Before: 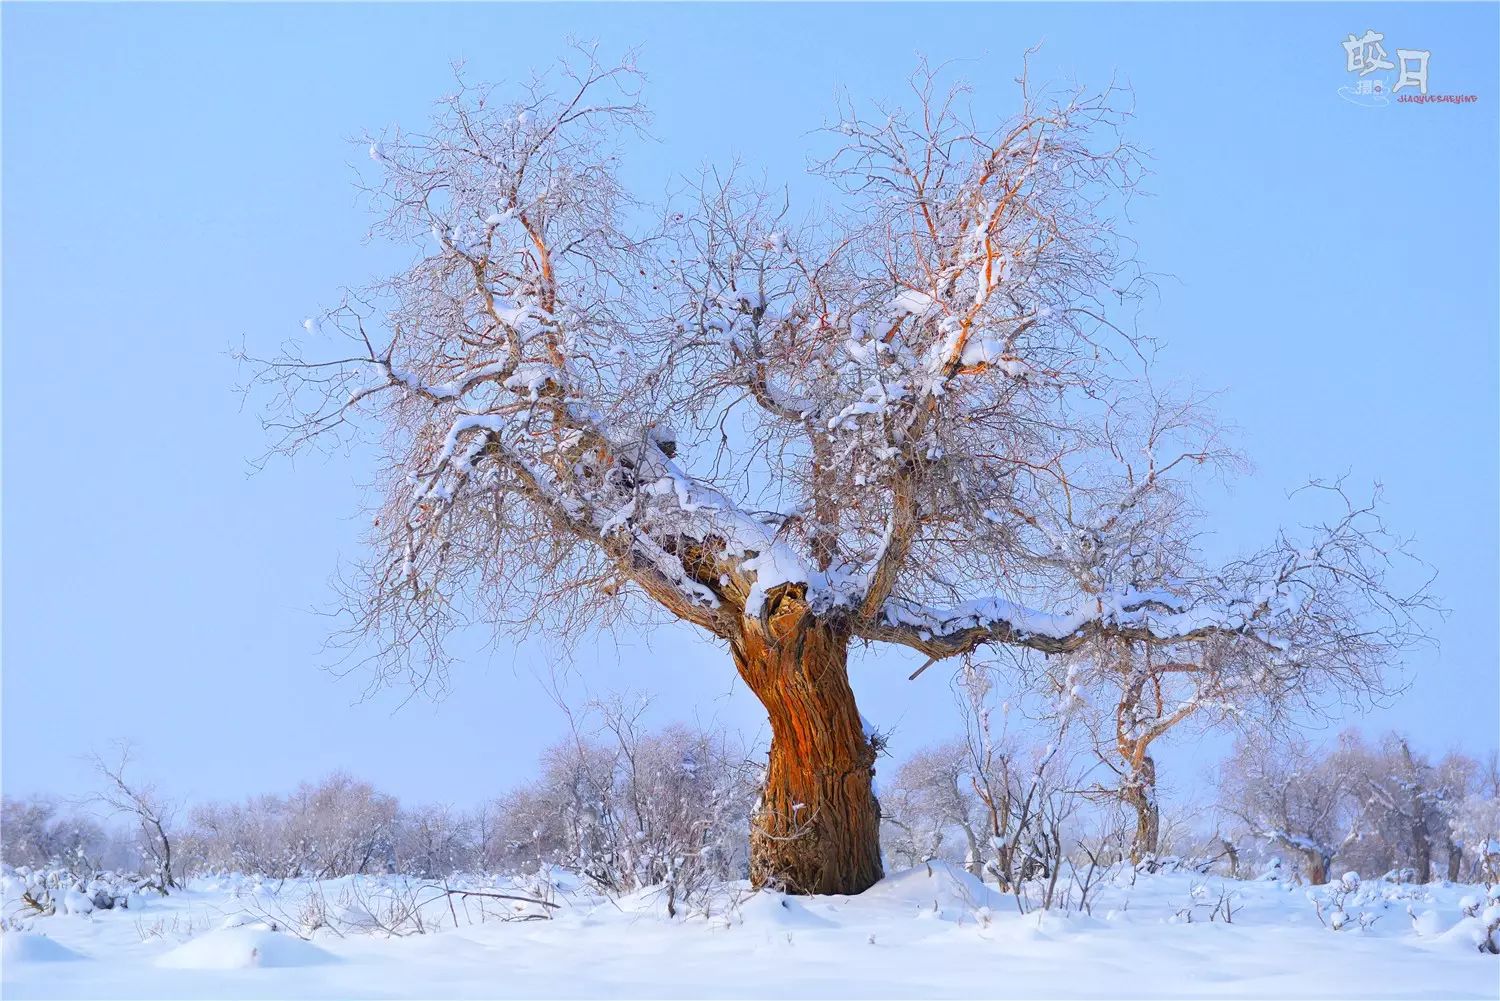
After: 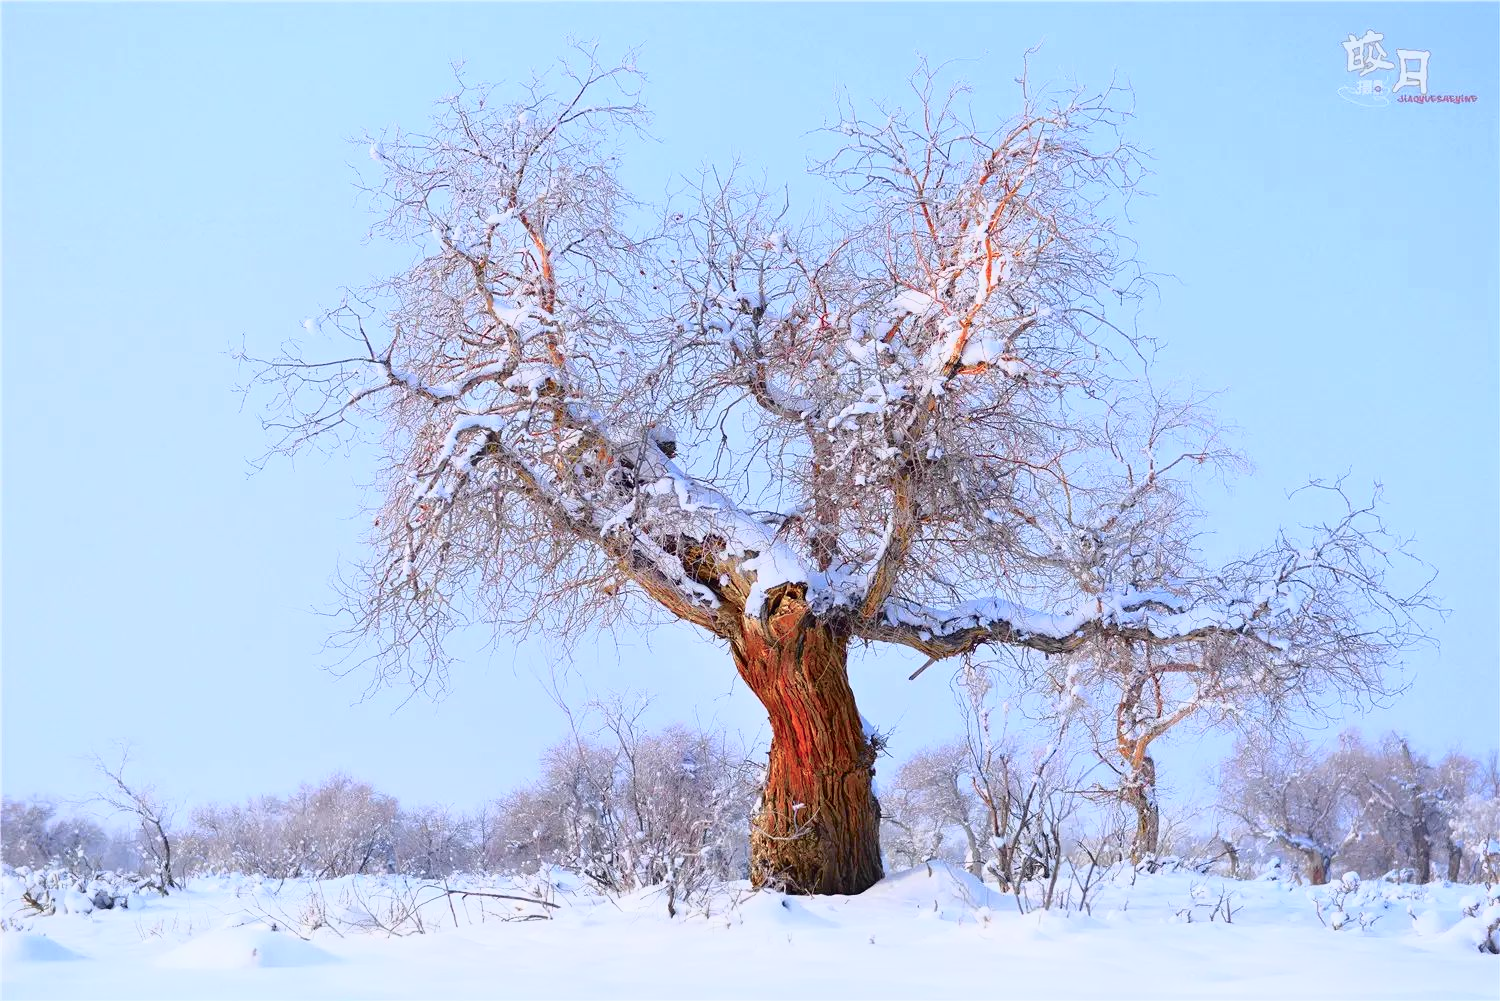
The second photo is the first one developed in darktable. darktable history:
tone curve: curves: ch0 [(0, 0) (0.105, 0.068) (0.195, 0.162) (0.283, 0.283) (0.384, 0.404) (0.485, 0.531) (0.638, 0.681) (0.795, 0.879) (1, 0.977)]; ch1 [(0, 0) (0.161, 0.092) (0.35, 0.33) (0.379, 0.401) (0.456, 0.469) (0.498, 0.503) (0.531, 0.537) (0.596, 0.621) (0.635, 0.671) (1, 1)]; ch2 [(0, 0) (0.371, 0.362) (0.437, 0.437) (0.483, 0.484) (0.53, 0.515) (0.56, 0.58) (0.622, 0.606) (1, 1)], color space Lab, independent channels, preserve colors none
